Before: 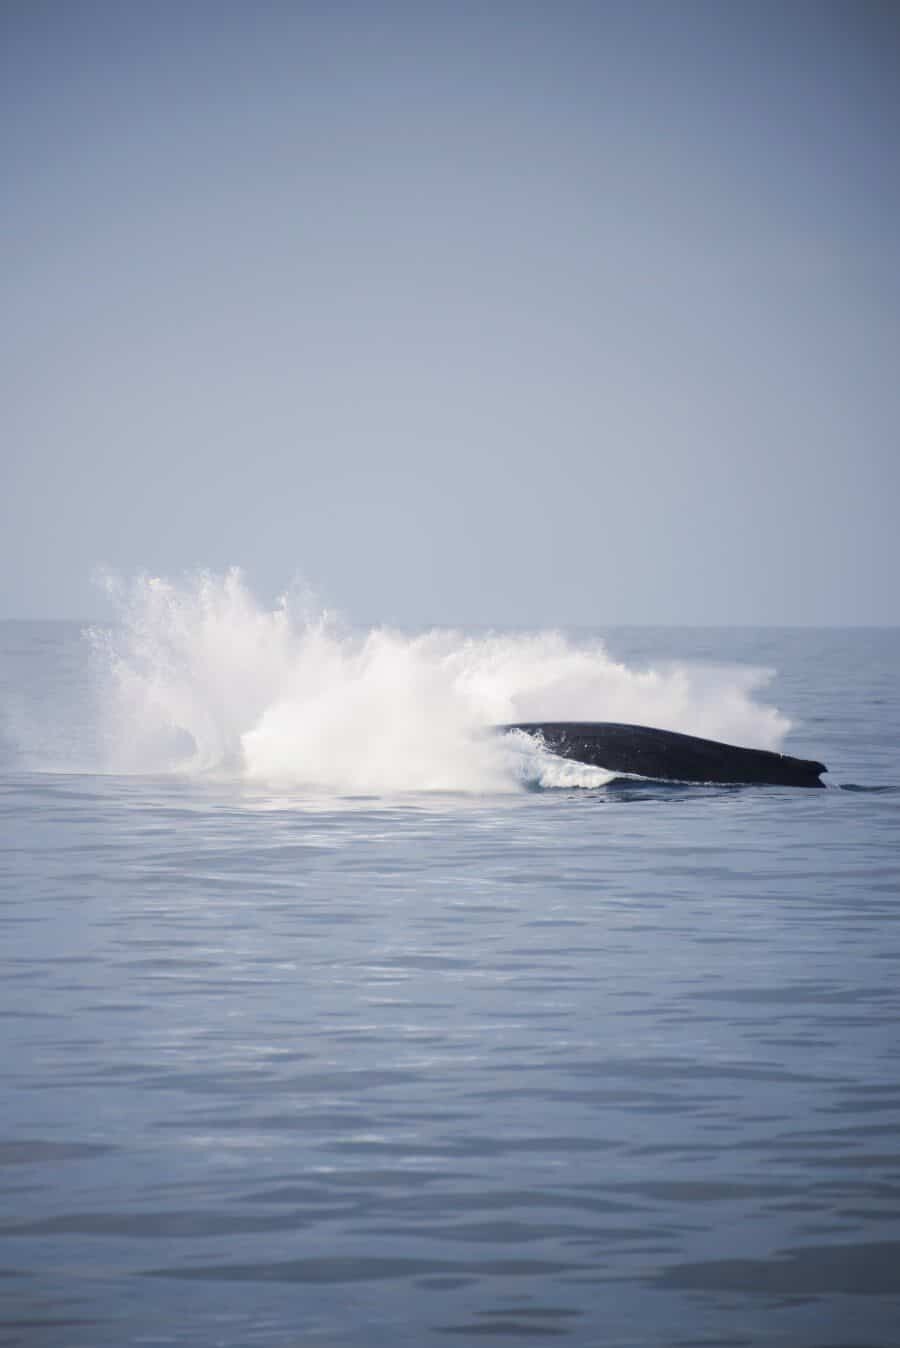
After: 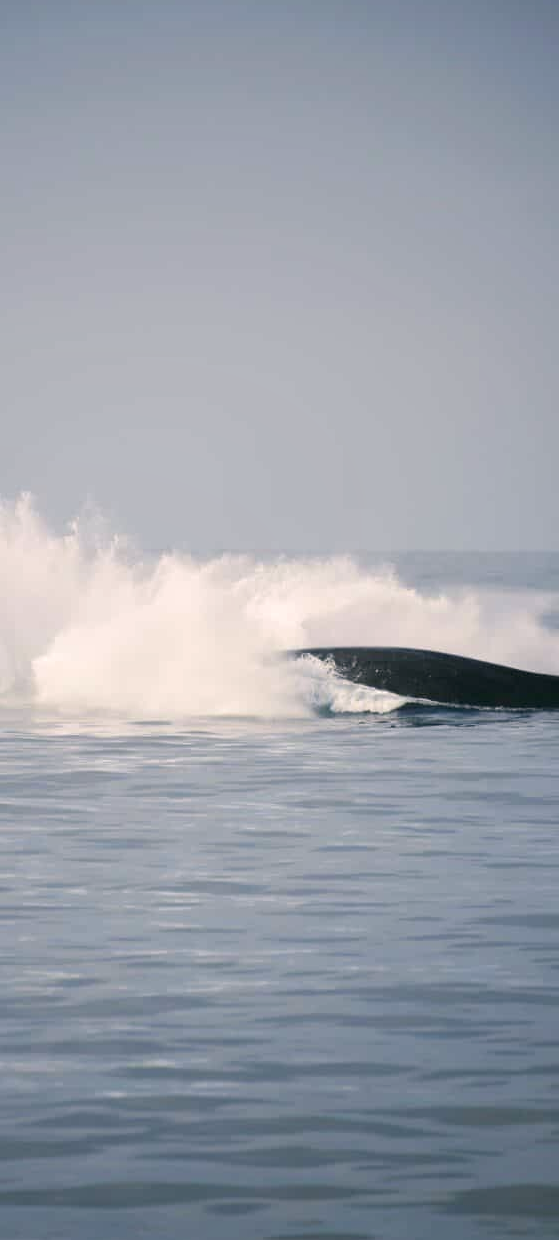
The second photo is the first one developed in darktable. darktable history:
shadows and highlights: shadows 76.27, highlights -23.13, soften with gaussian
color correction: highlights a* 4.3, highlights b* 4.95, shadows a* -7.08, shadows b* 4.96
crop and rotate: left 23.25%, top 5.632%, right 14.588%, bottom 2.314%
